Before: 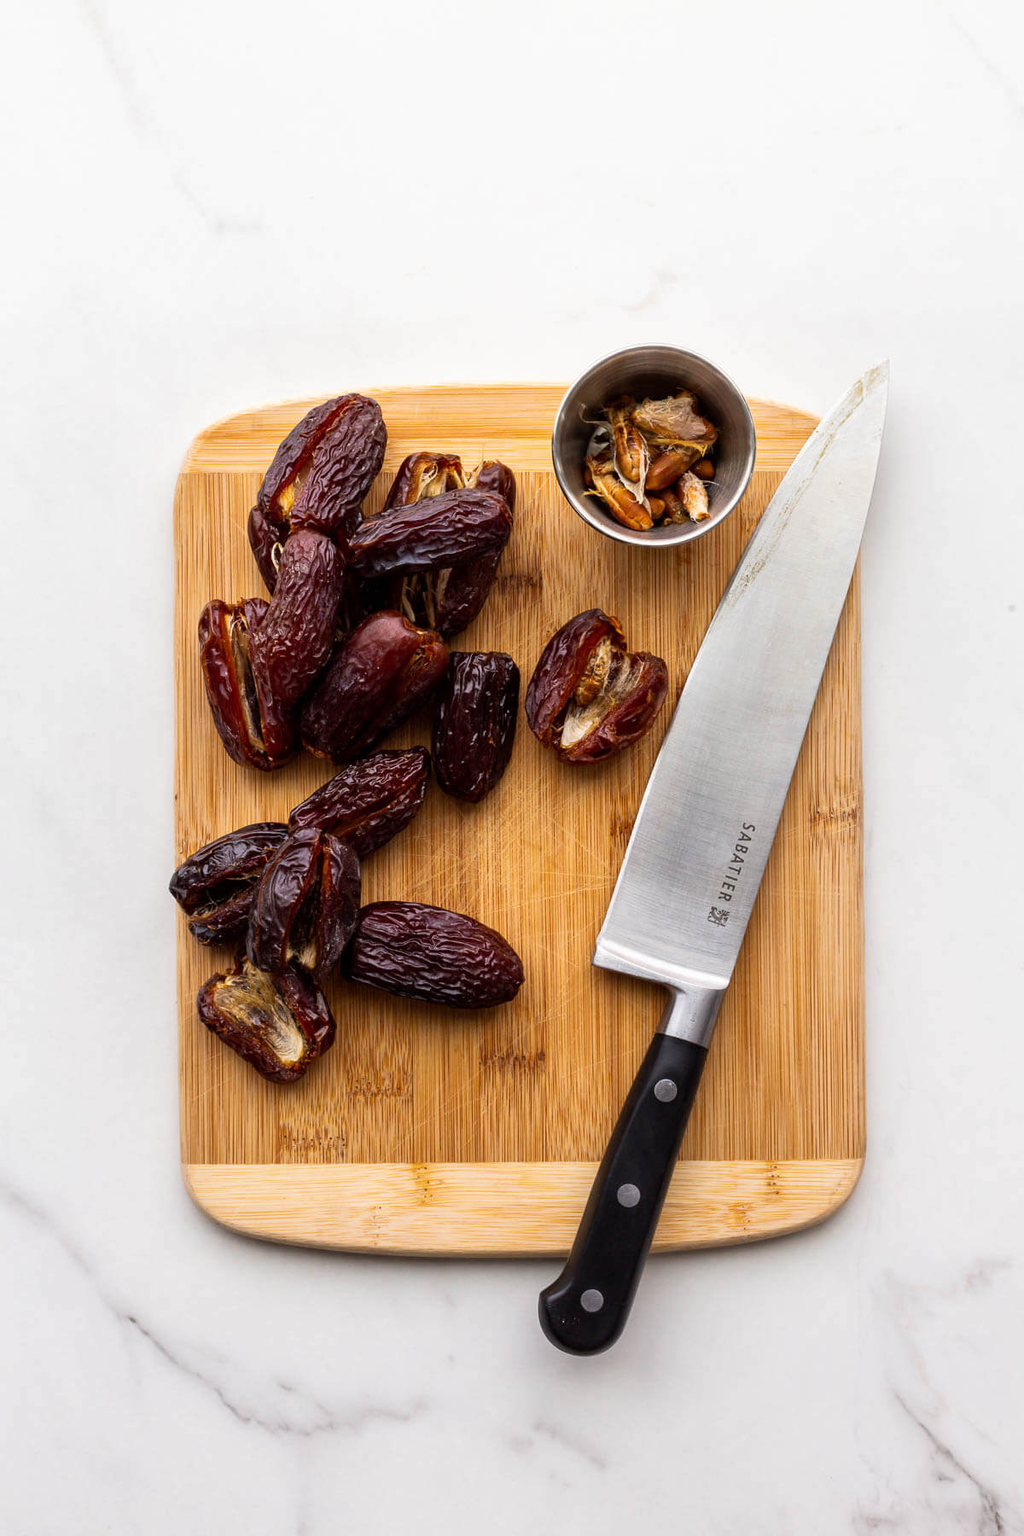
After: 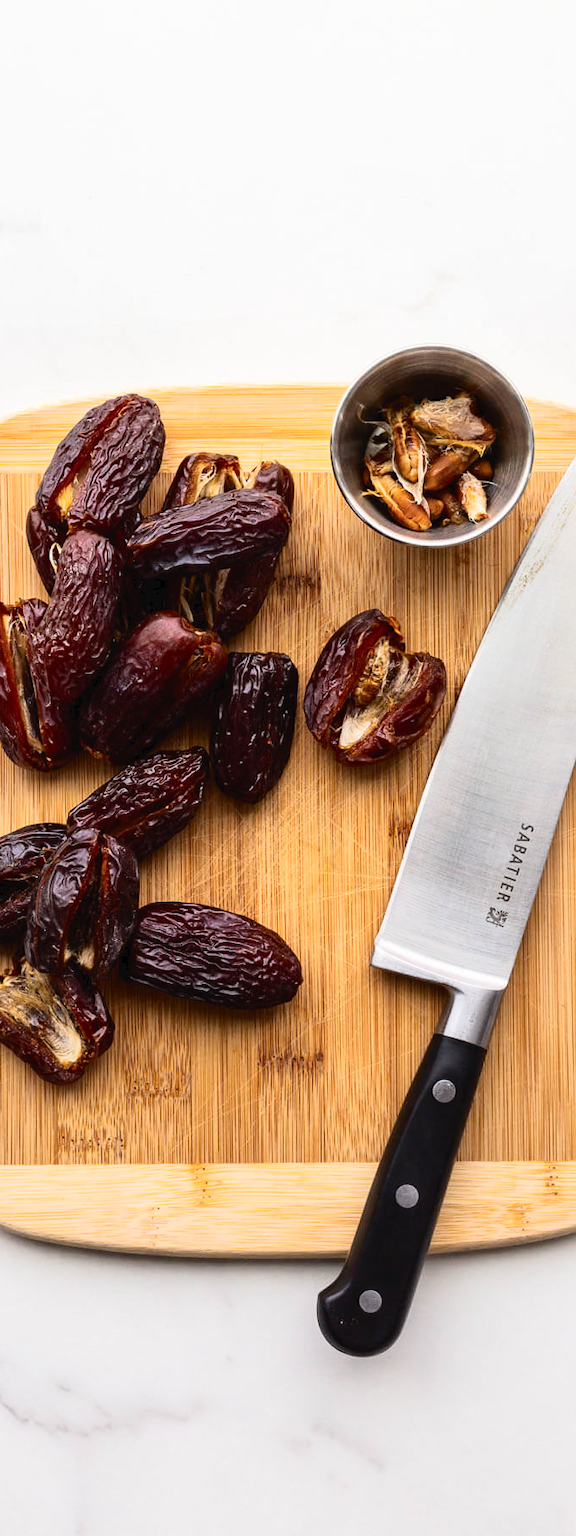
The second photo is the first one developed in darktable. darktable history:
crop: left 21.705%, right 22.014%, bottom 0.002%
tone curve: curves: ch0 [(0, 0) (0.003, 0.024) (0.011, 0.032) (0.025, 0.041) (0.044, 0.054) (0.069, 0.069) (0.1, 0.09) (0.136, 0.116) (0.177, 0.162) (0.224, 0.213) (0.277, 0.278) (0.335, 0.359) (0.399, 0.447) (0.468, 0.543) (0.543, 0.621) (0.623, 0.717) (0.709, 0.807) (0.801, 0.876) (0.898, 0.934) (1, 1)], color space Lab, independent channels, preserve colors none
